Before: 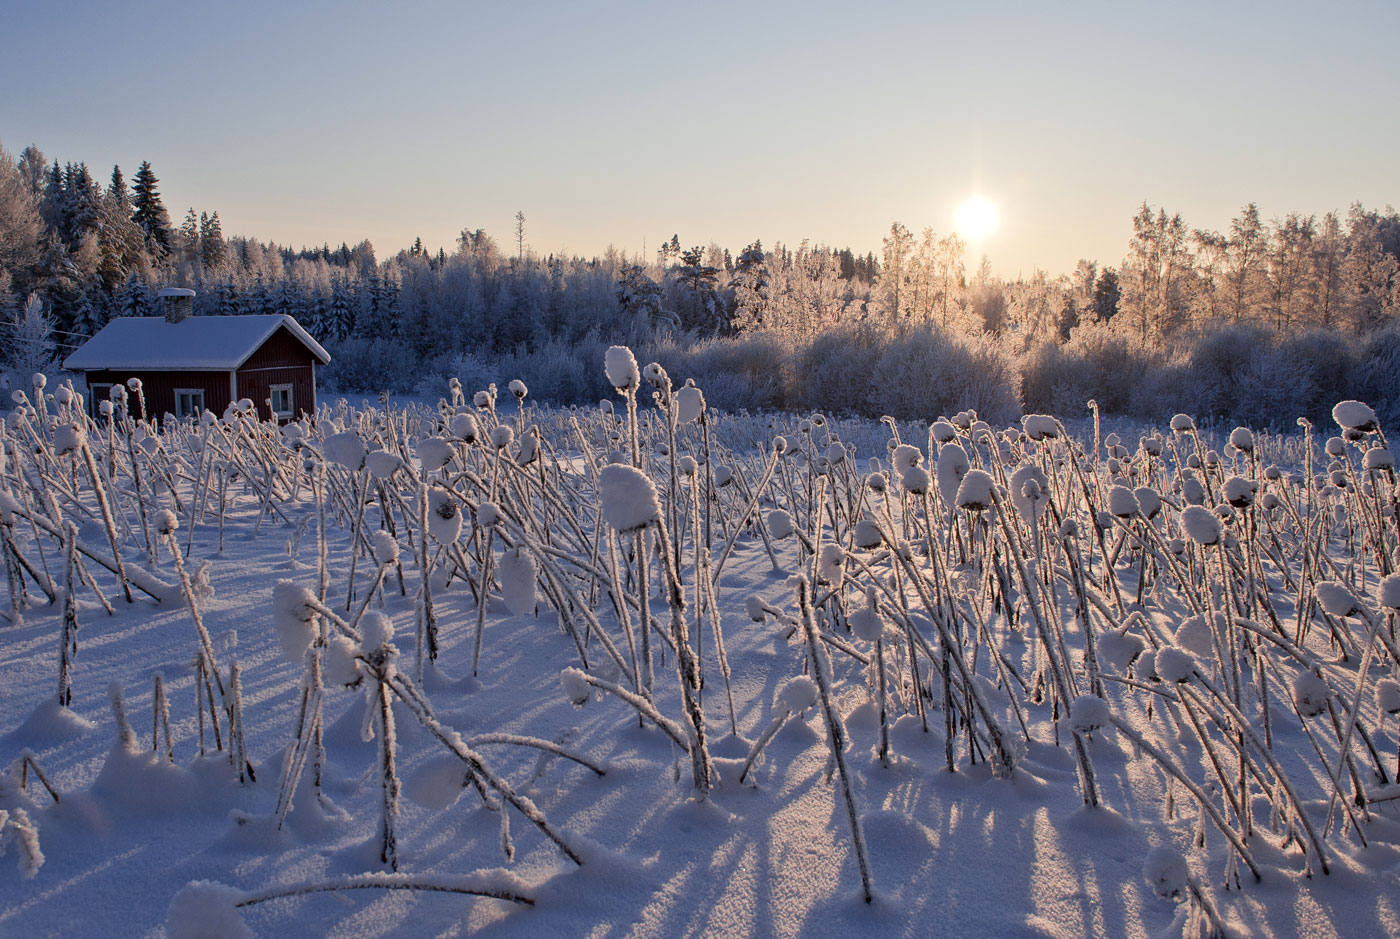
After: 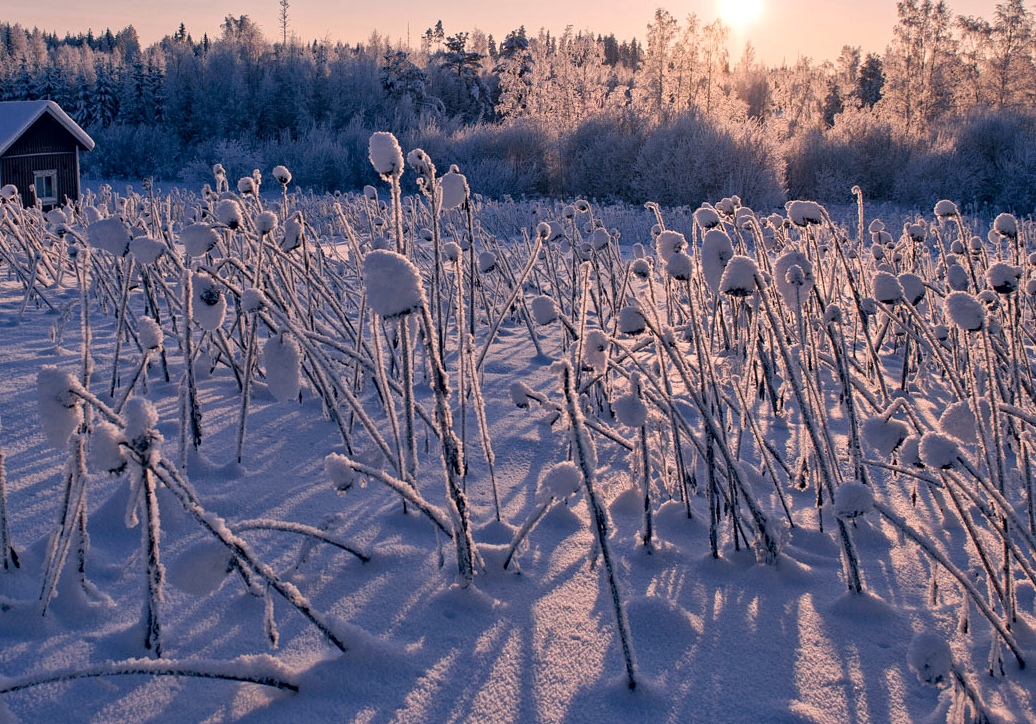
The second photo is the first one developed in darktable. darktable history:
local contrast: highlights 100%, shadows 100%, detail 120%, midtone range 0.2
crop: left 16.871%, top 22.857%, right 9.116%
haze removal: compatibility mode true, adaptive false
color correction: highlights a* 14.46, highlights b* 5.85, shadows a* -5.53, shadows b* -15.24, saturation 0.85
